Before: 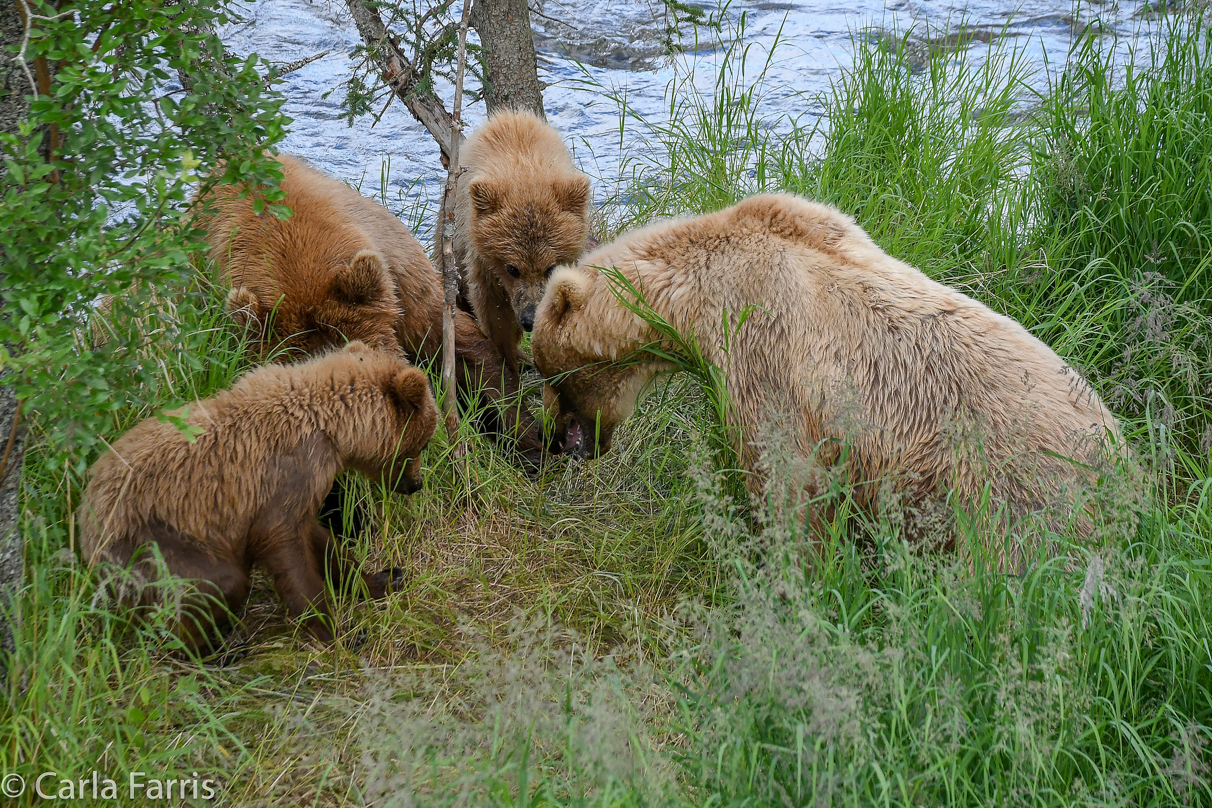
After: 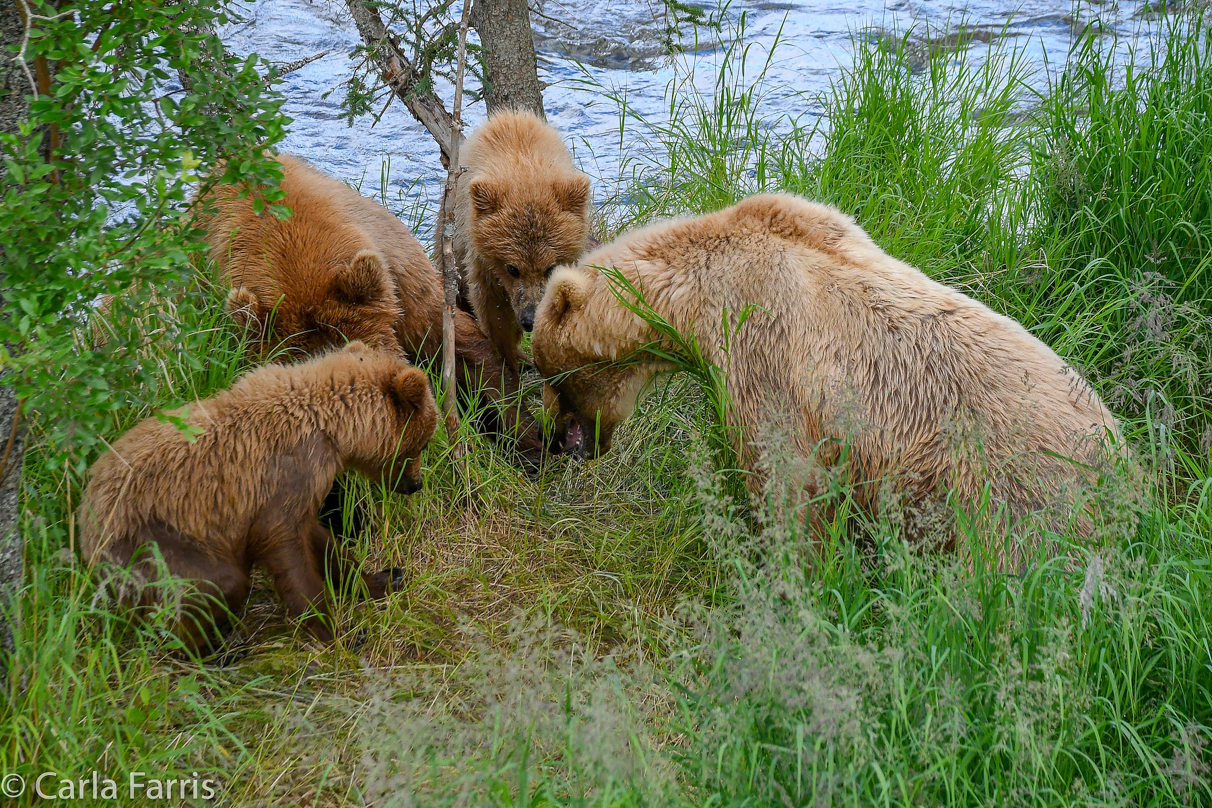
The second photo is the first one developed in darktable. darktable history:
contrast brightness saturation: saturation 0.184
